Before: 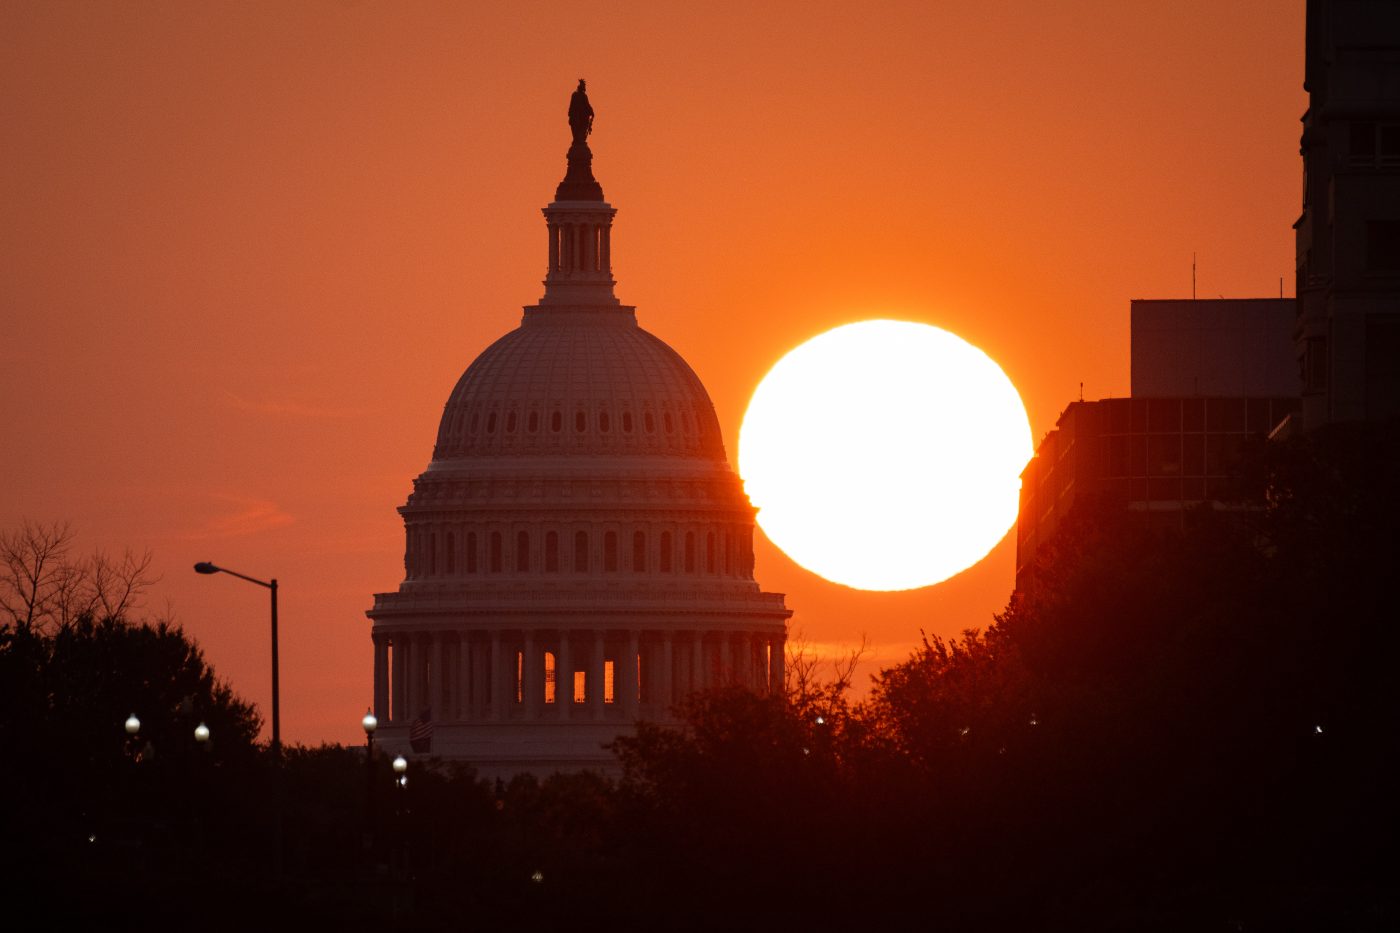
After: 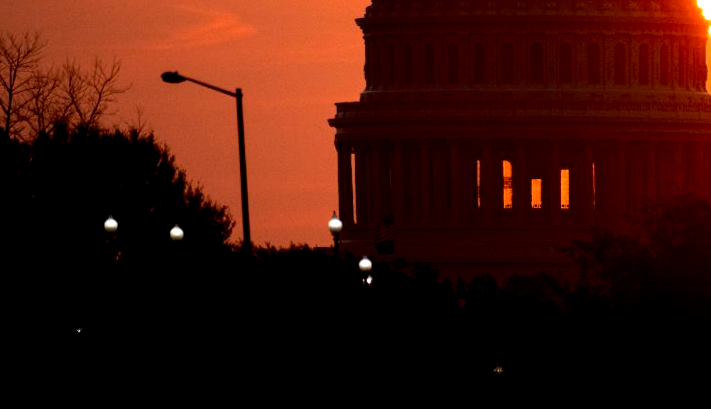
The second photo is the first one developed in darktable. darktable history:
tone equalizer: -8 EV -0.75 EV, -7 EV -0.7 EV, -6 EV -0.6 EV, -5 EV -0.4 EV, -3 EV 0.4 EV, -2 EV 0.6 EV, -1 EV 0.7 EV, +0 EV 0.75 EV, edges refinement/feathering 500, mask exposure compensation -1.57 EV, preserve details no
crop and rotate: top 54.778%, right 46.61%, bottom 0.159%
exposure: black level correction 0.016, exposure -0.009 EV, compensate highlight preservation false
rotate and perspective: rotation 0.074°, lens shift (vertical) 0.096, lens shift (horizontal) -0.041, crop left 0.043, crop right 0.952, crop top 0.024, crop bottom 0.979
